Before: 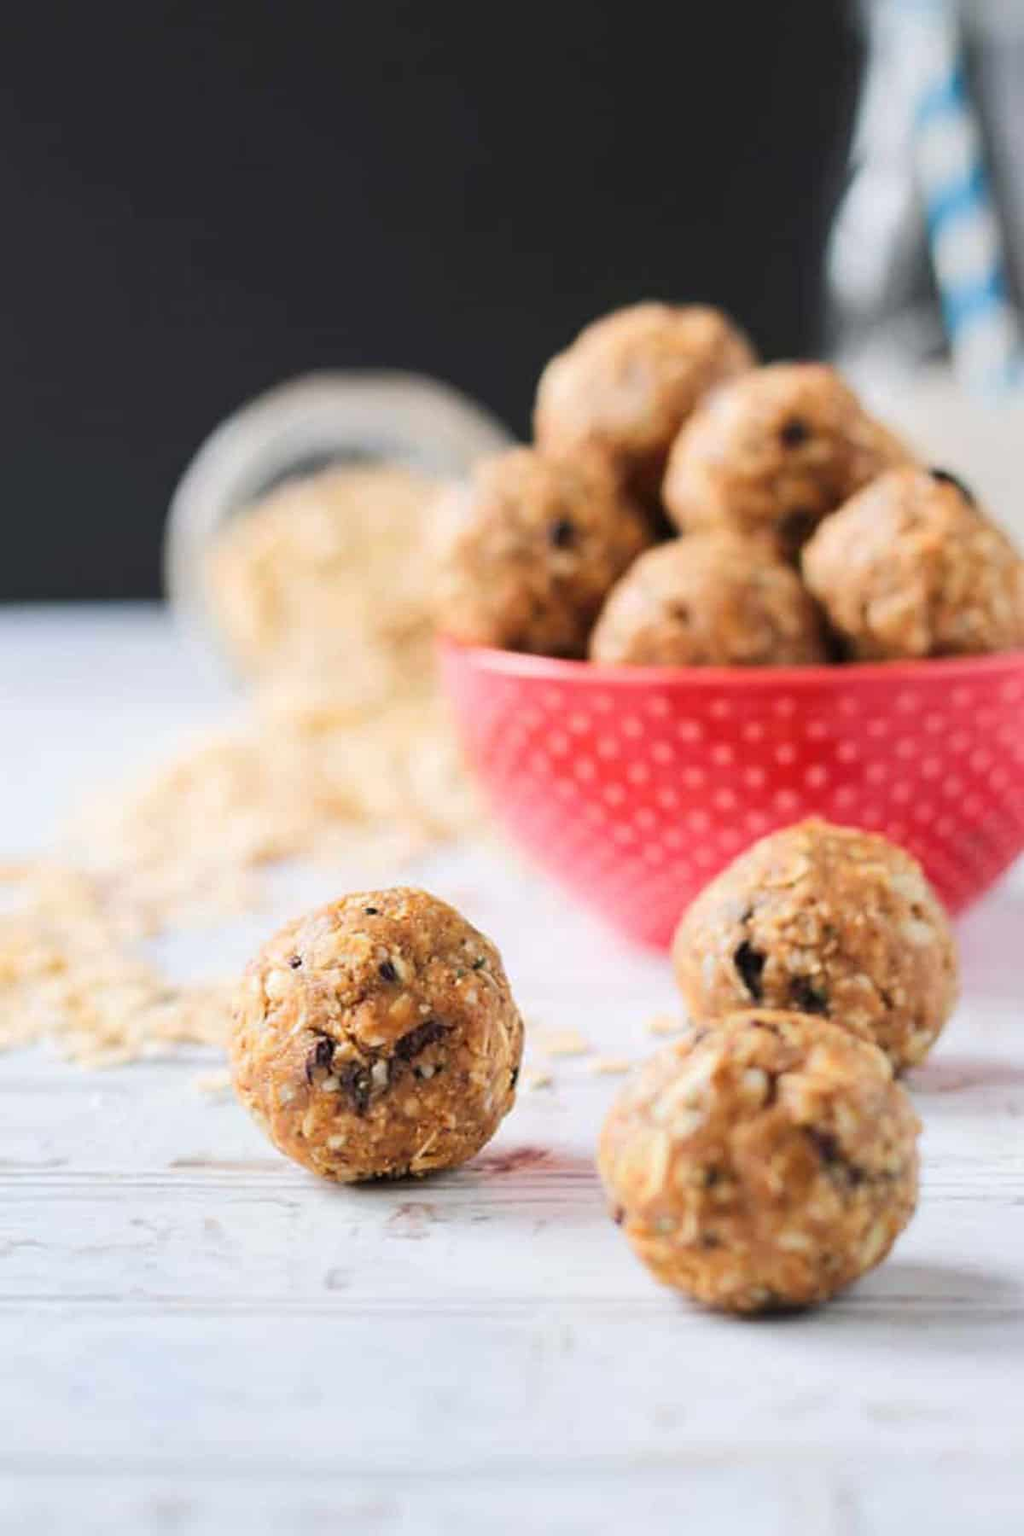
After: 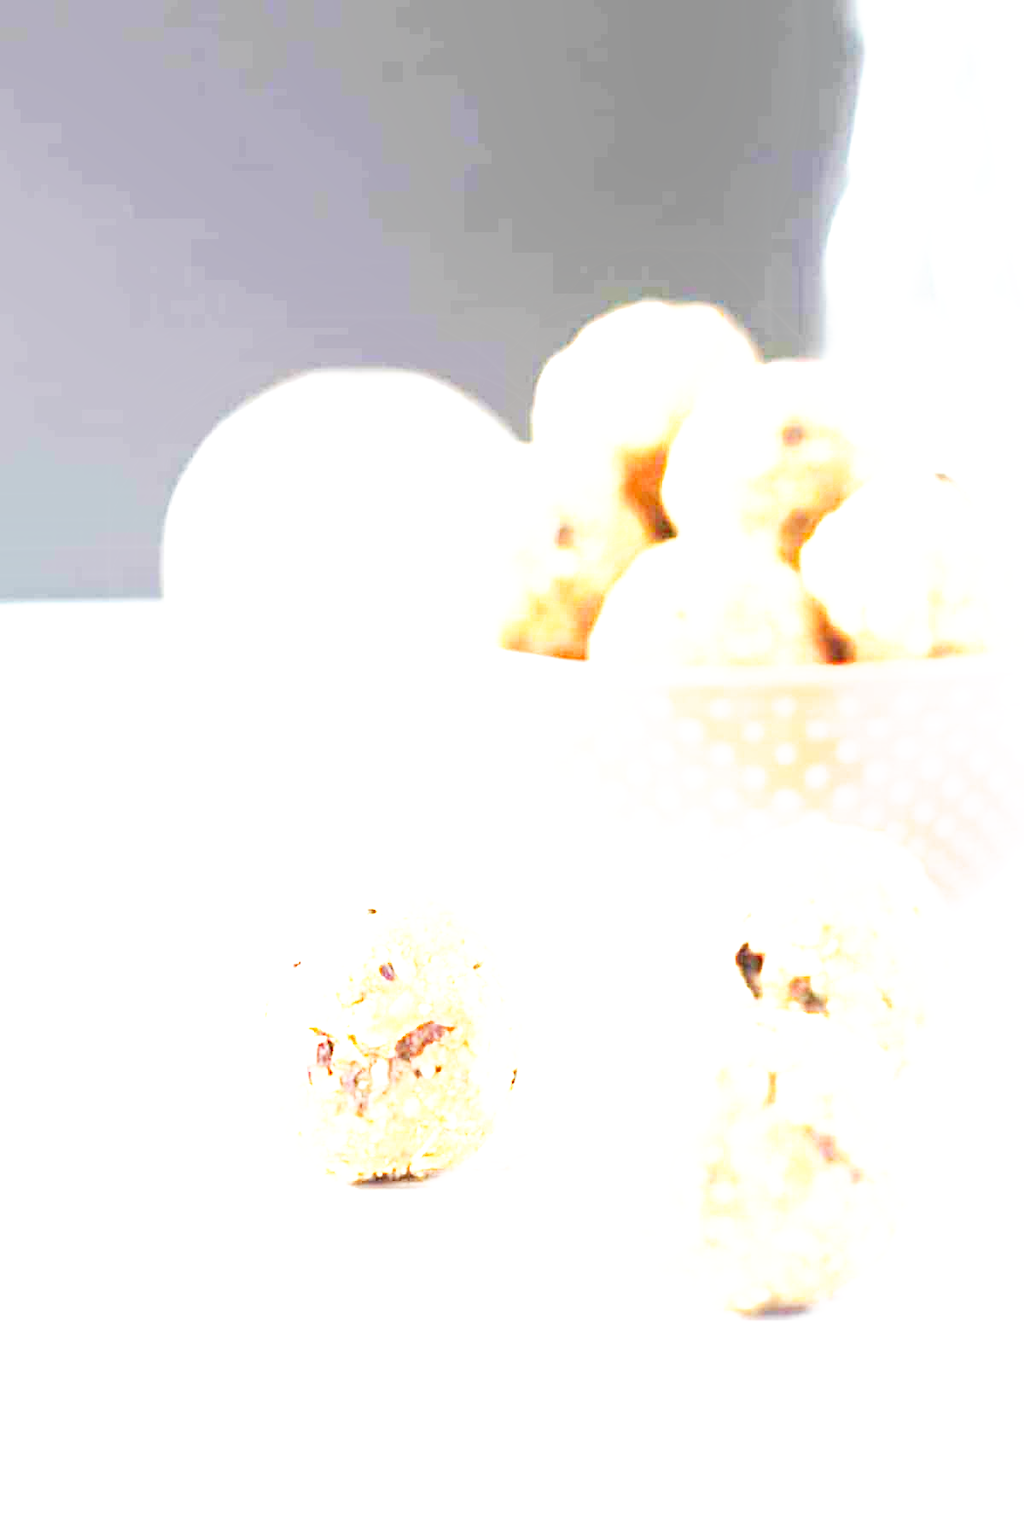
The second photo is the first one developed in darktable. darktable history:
exposure: exposure 3 EV, compensate highlight preservation false
base curve: curves: ch0 [(0, 0) (0.007, 0.004) (0.027, 0.03) (0.046, 0.07) (0.207, 0.54) (0.442, 0.872) (0.673, 0.972) (1, 1)], preserve colors none
contrast equalizer: octaves 7, y [[0.6 ×6], [0.55 ×6], [0 ×6], [0 ×6], [0 ×6]], mix -1
